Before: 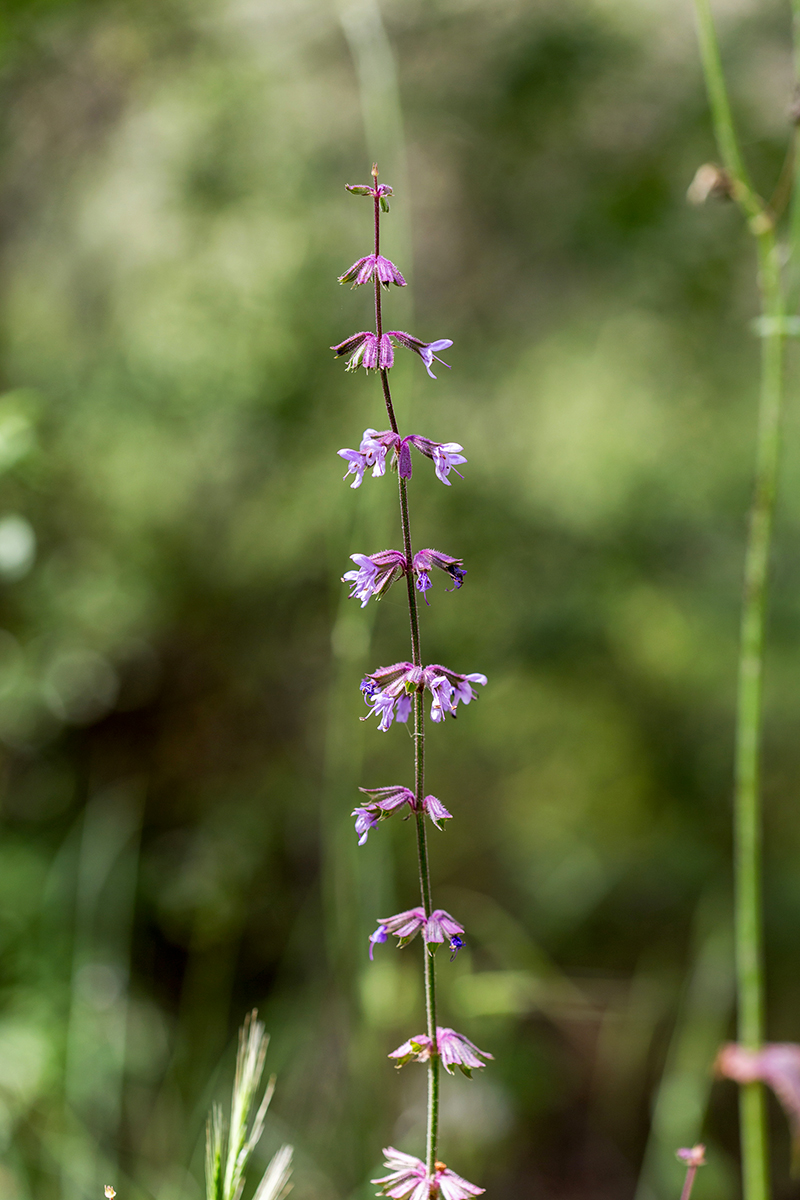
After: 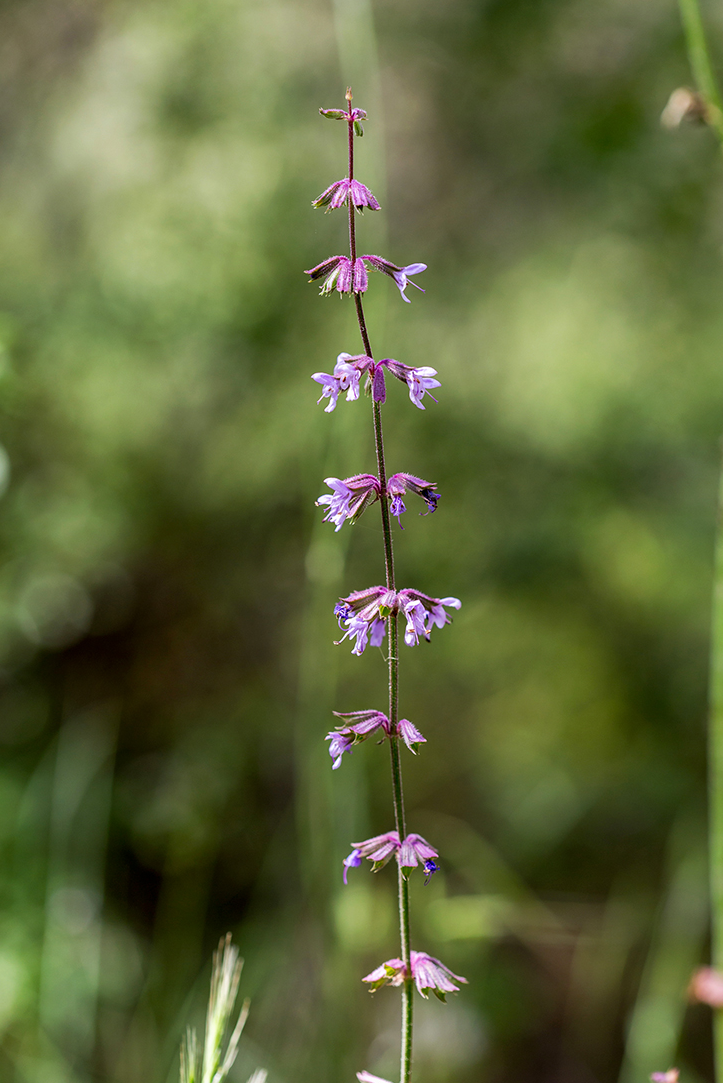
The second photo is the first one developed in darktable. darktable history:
crop: left 3.279%, top 6.412%, right 6.23%, bottom 3.311%
